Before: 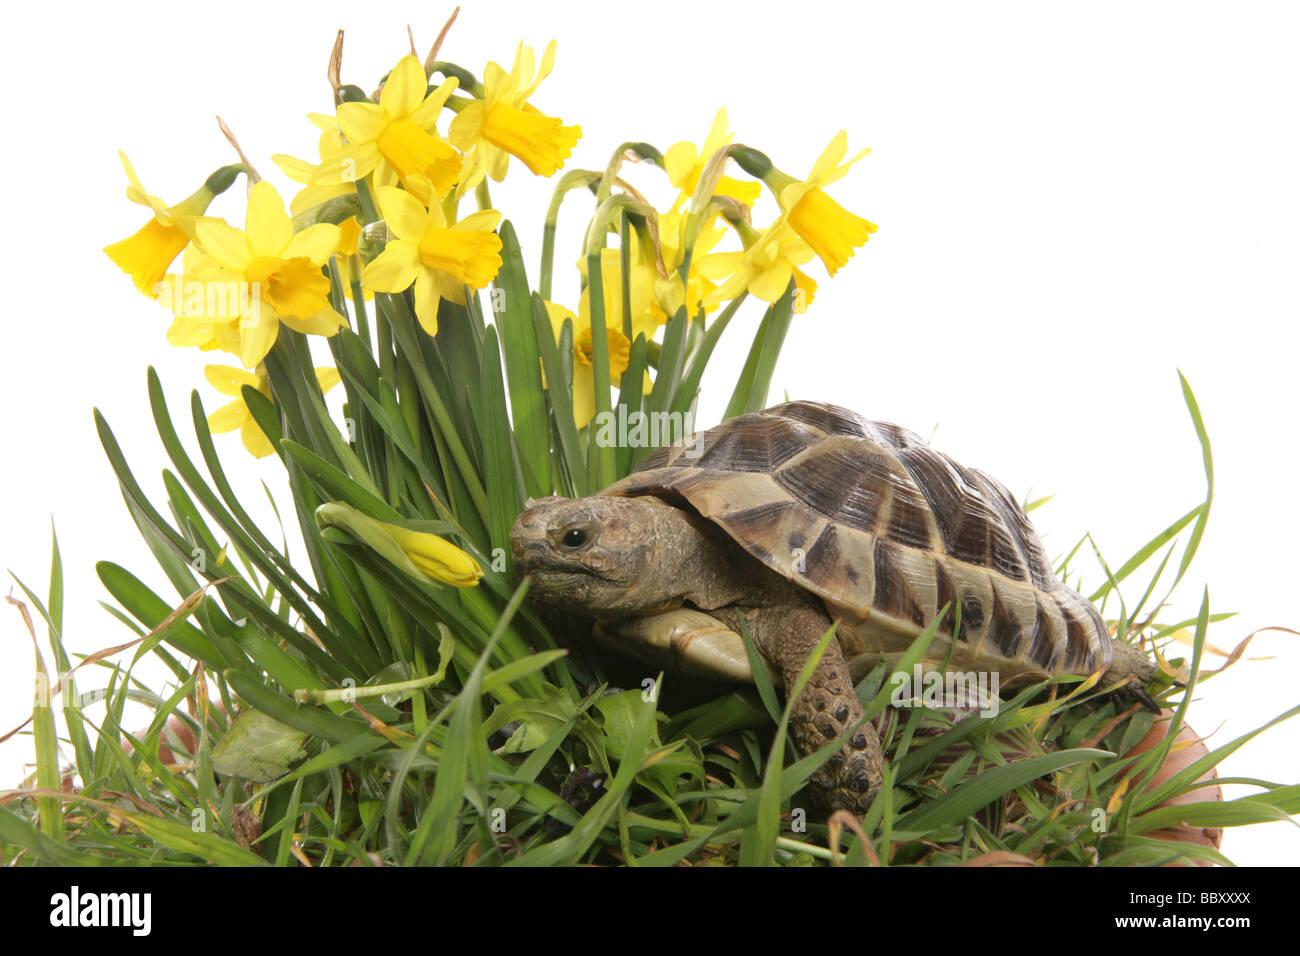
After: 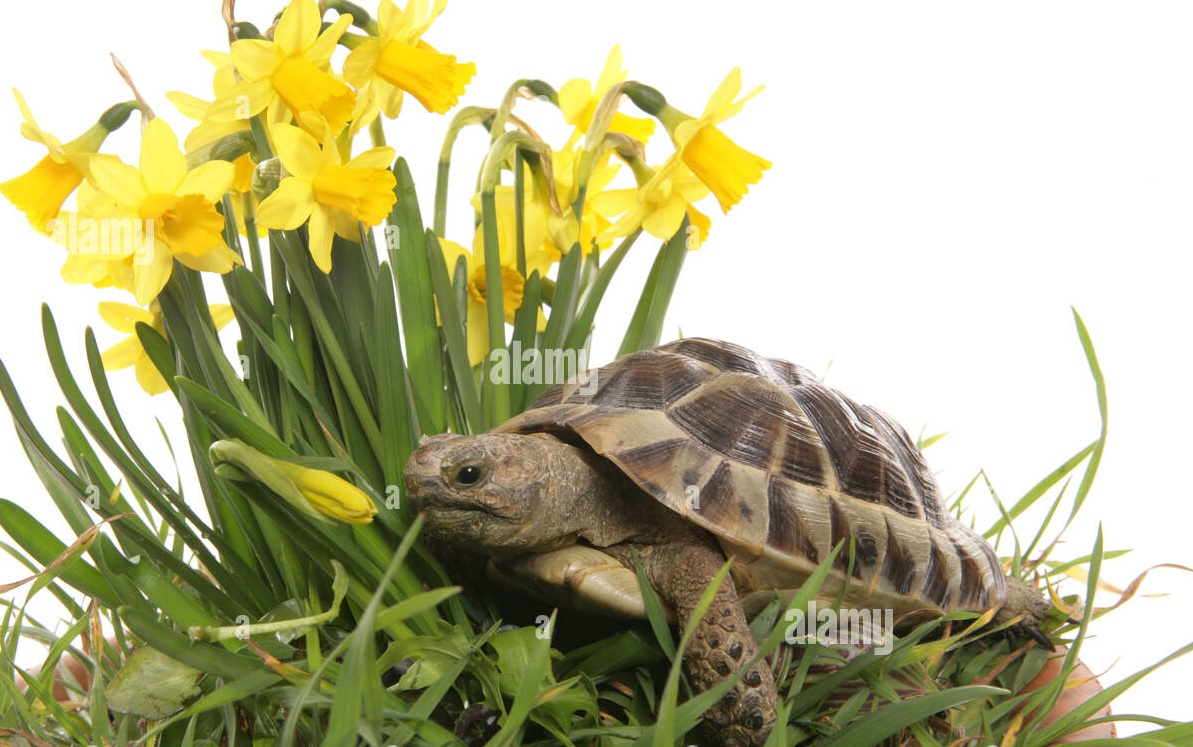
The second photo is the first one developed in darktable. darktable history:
crop: left 8.212%, top 6.595%, bottom 15.242%
